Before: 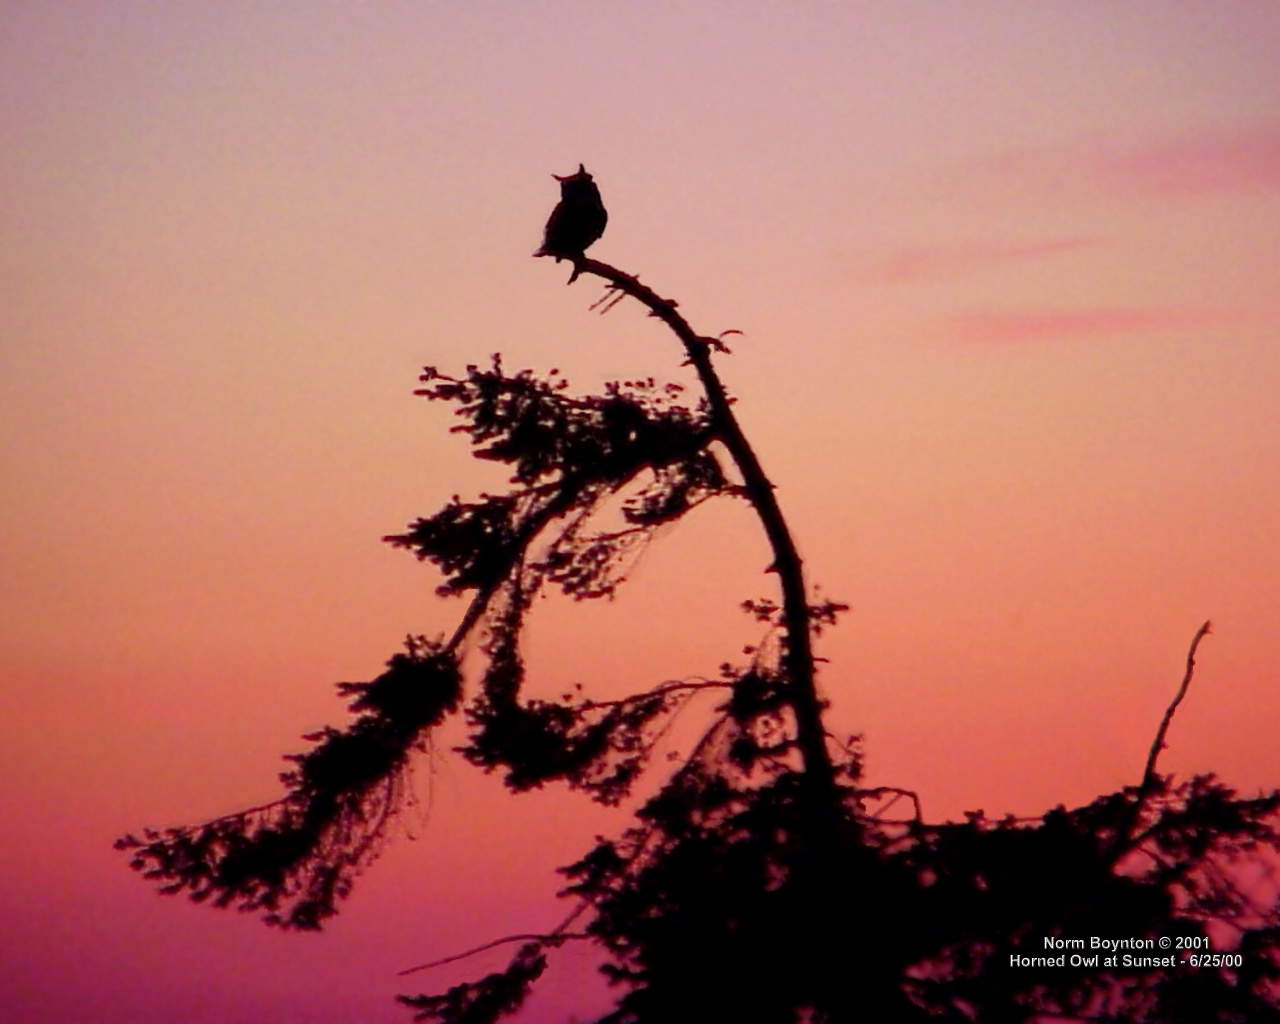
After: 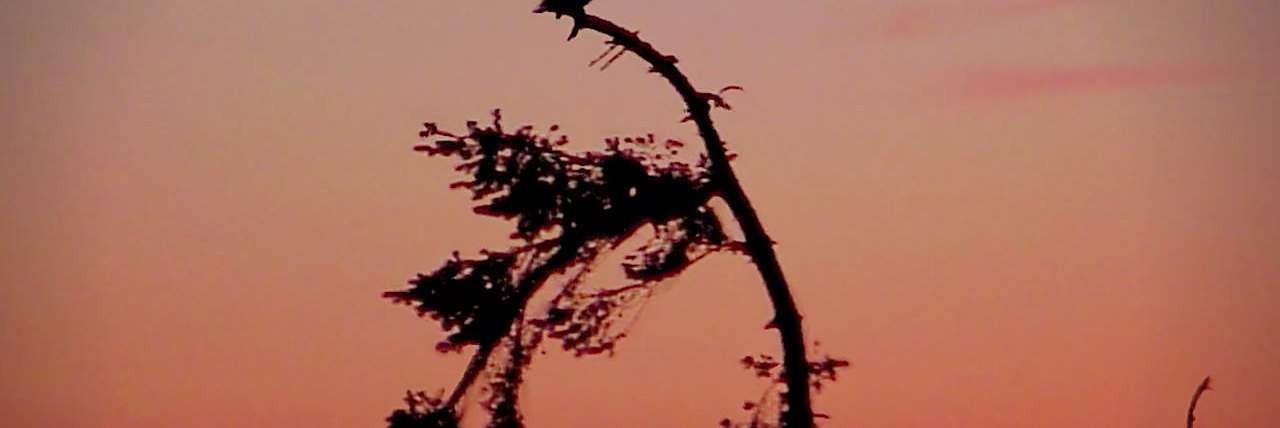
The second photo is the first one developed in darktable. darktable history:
vignetting: brightness -0.629, saturation -0.007, center (-0.028, 0.239)
sharpen: amount 0.478
crop and rotate: top 23.84%, bottom 34.294%
filmic rgb: black relative exposure -7.65 EV, white relative exposure 4.56 EV, hardness 3.61, color science v6 (2022)
tone equalizer: -8 EV 0.25 EV, -7 EV 0.417 EV, -6 EV 0.417 EV, -5 EV 0.25 EV, -3 EV -0.25 EV, -2 EV -0.417 EV, -1 EV -0.417 EV, +0 EV -0.25 EV, edges refinement/feathering 500, mask exposure compensation -1.57 EV, preserve details guided filter
